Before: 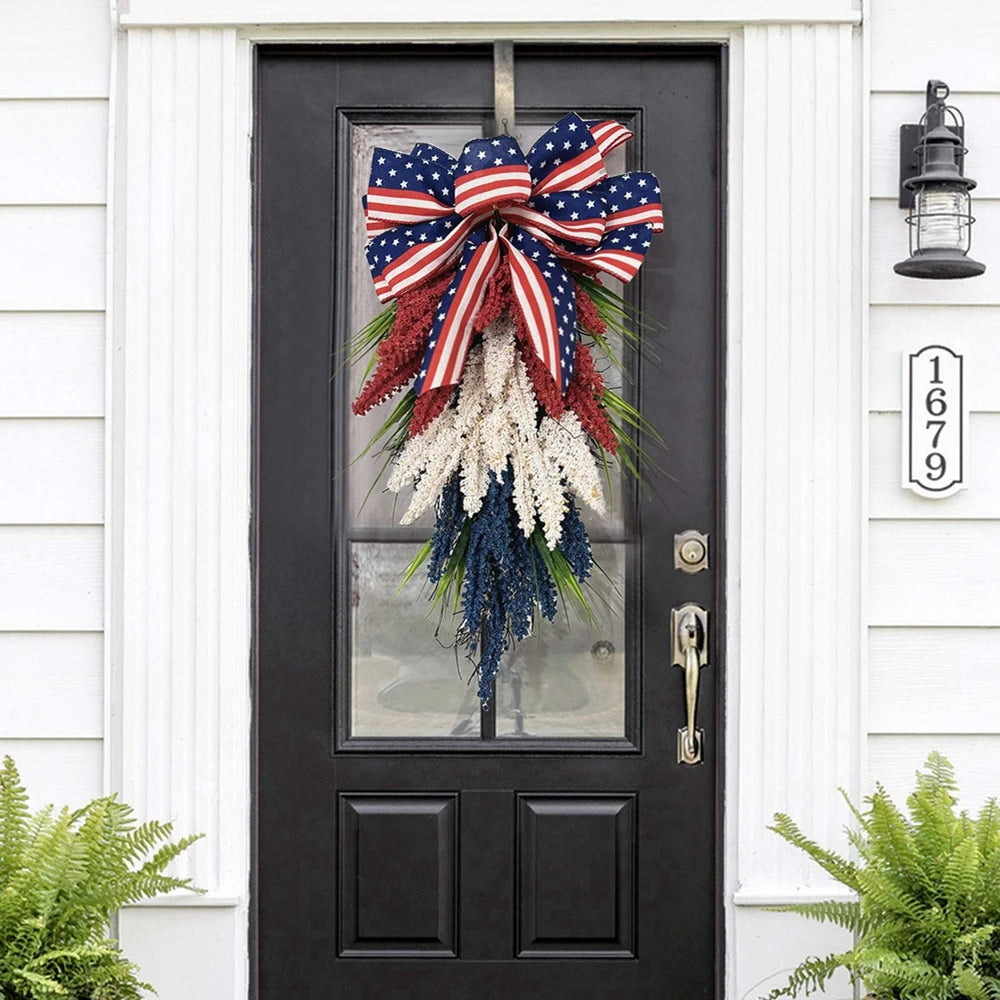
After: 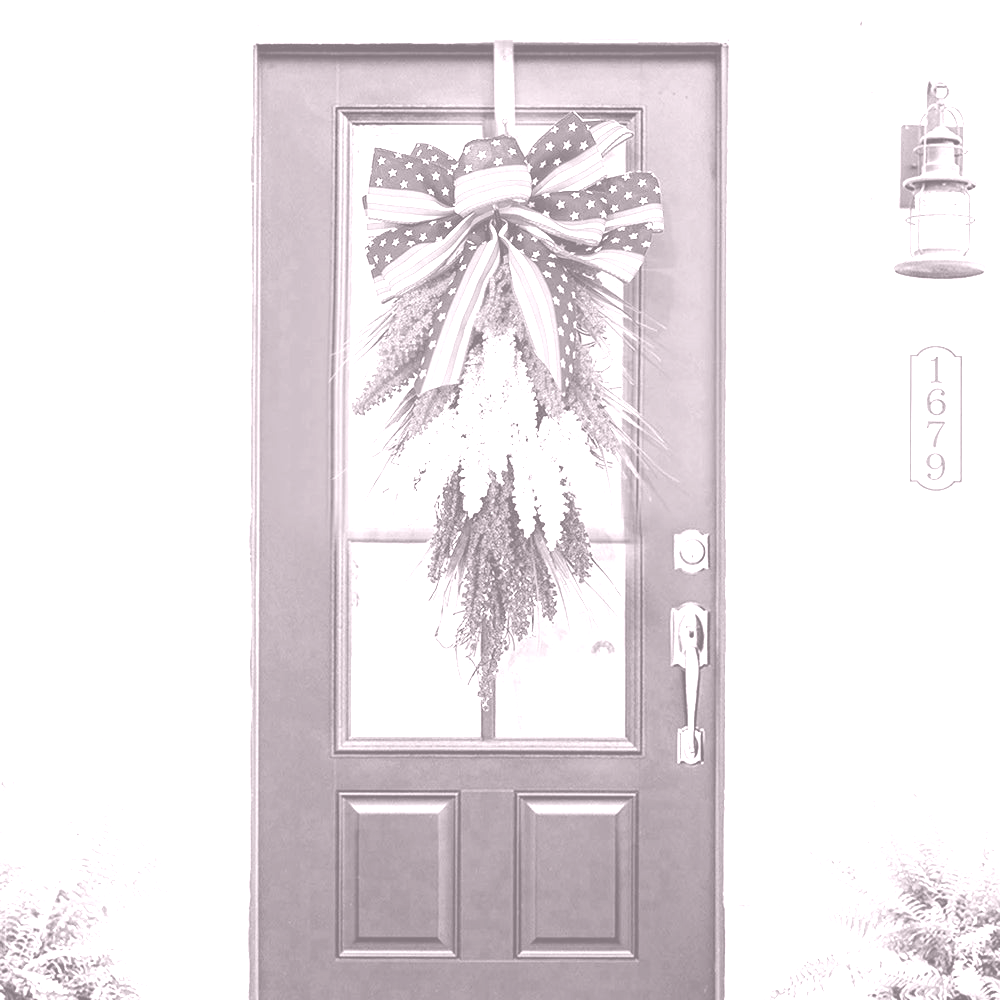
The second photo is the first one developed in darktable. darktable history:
white balance: red 0.978, blue 0.999
colorize: hue 25.2°, saturation 83%, source mix 82%, lightness 79%, version 1
exposure: black level correction 0, exposure 0.7 EV, compensate exposure bias true, compensate highlight preservation false
